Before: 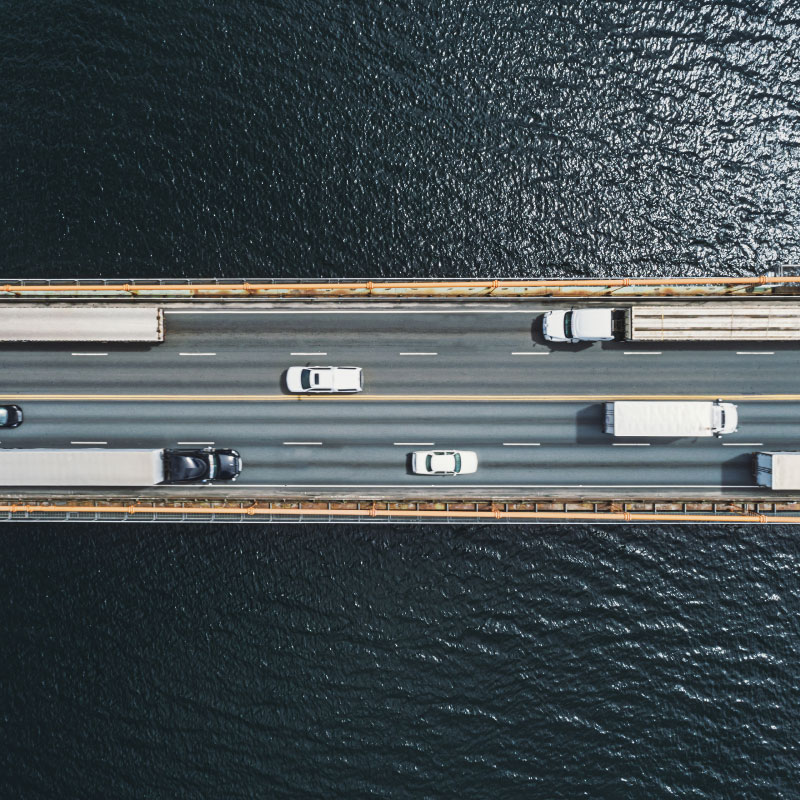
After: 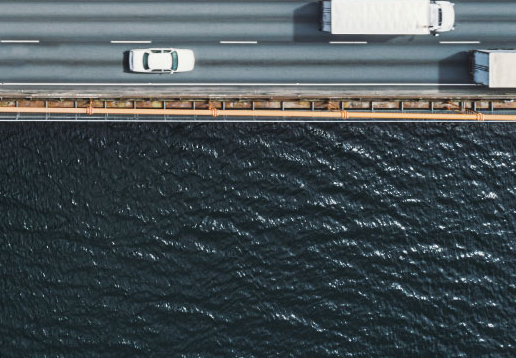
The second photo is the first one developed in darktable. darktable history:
crop and rotate: left 35.412%, top 50.344%, bottom 4.788%
